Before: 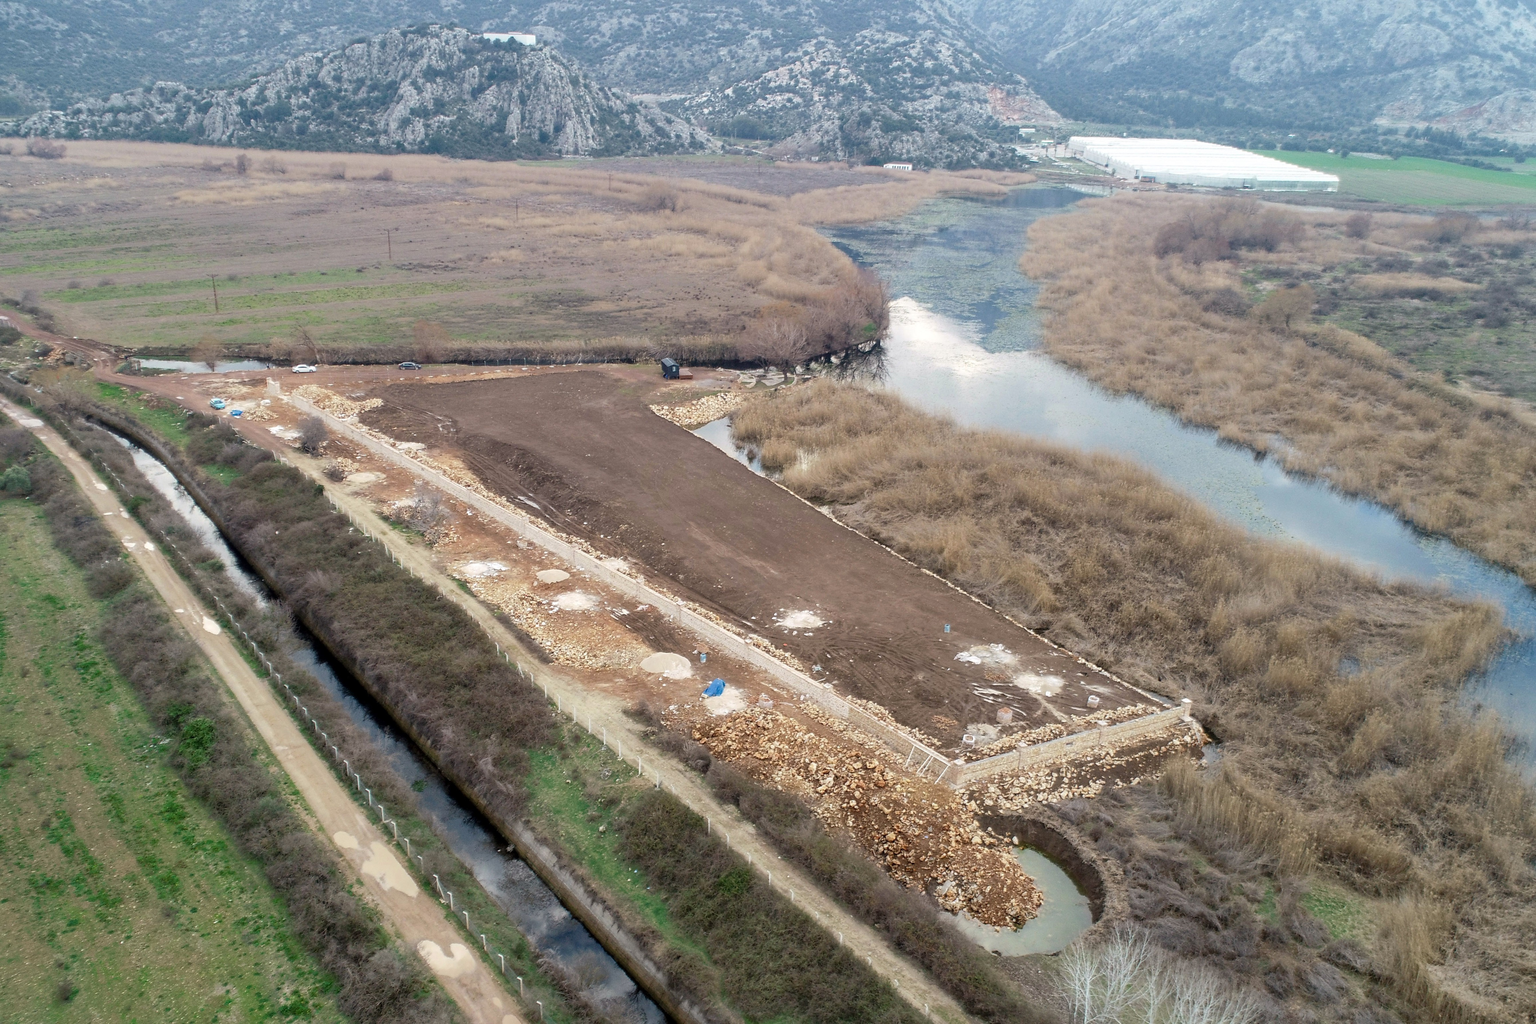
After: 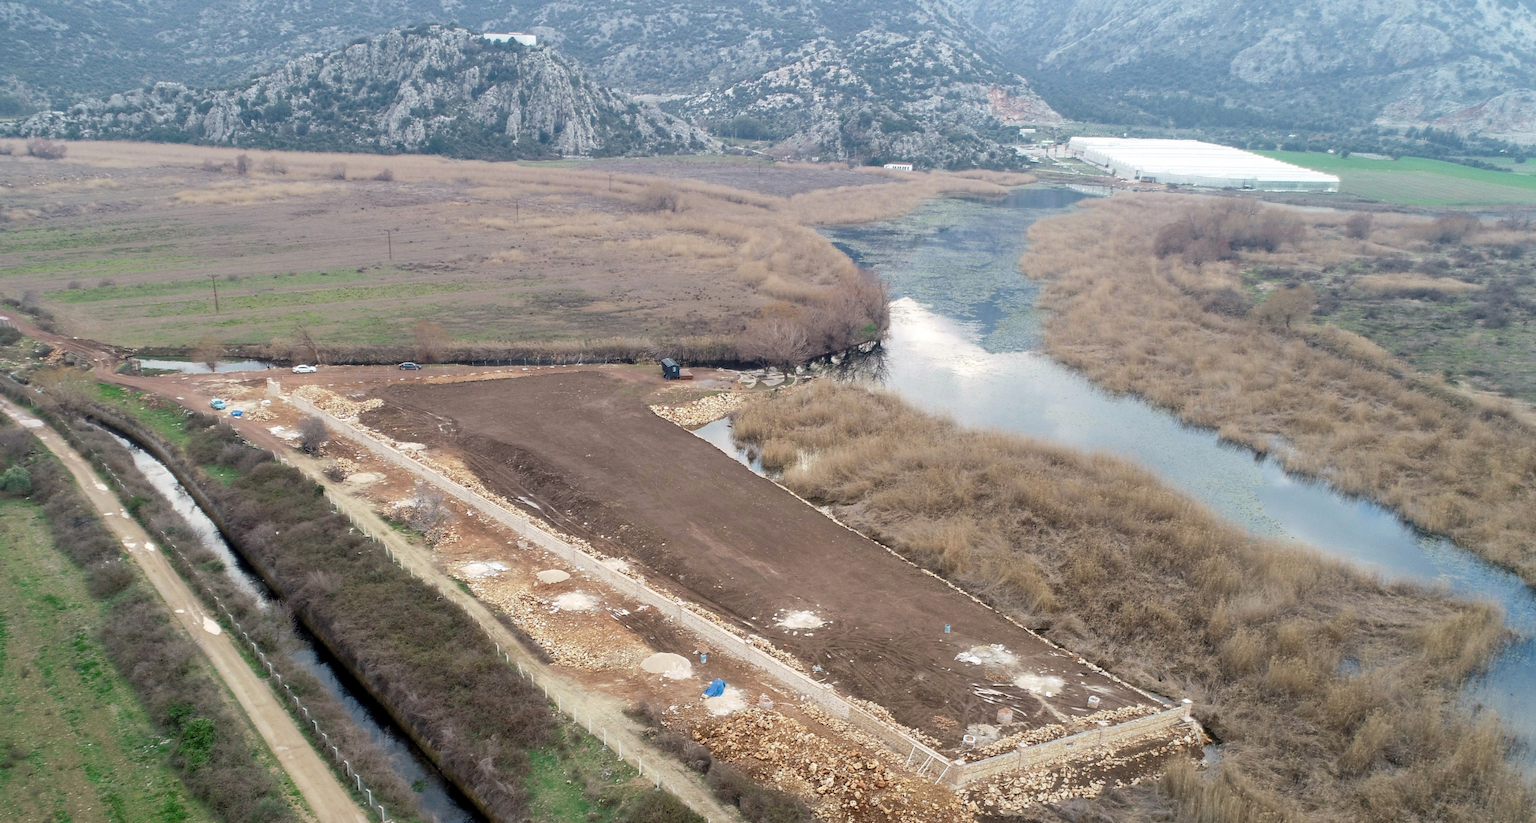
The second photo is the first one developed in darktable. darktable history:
crop: bottom 19.563%
